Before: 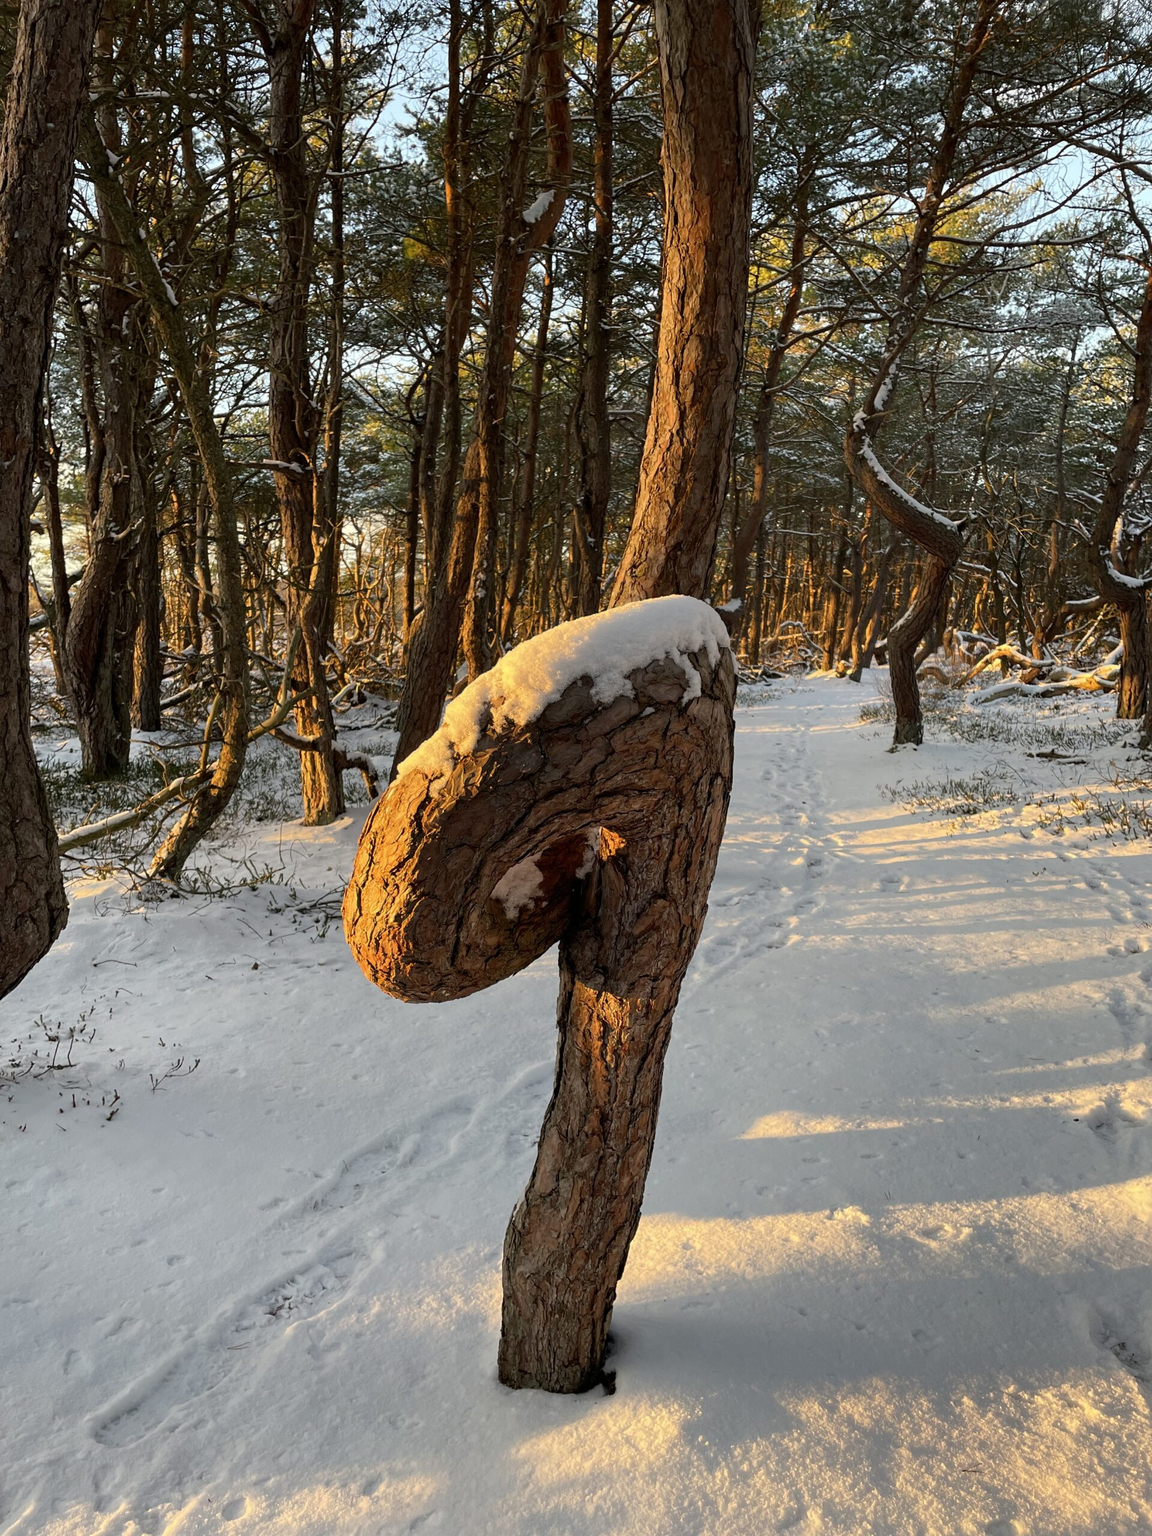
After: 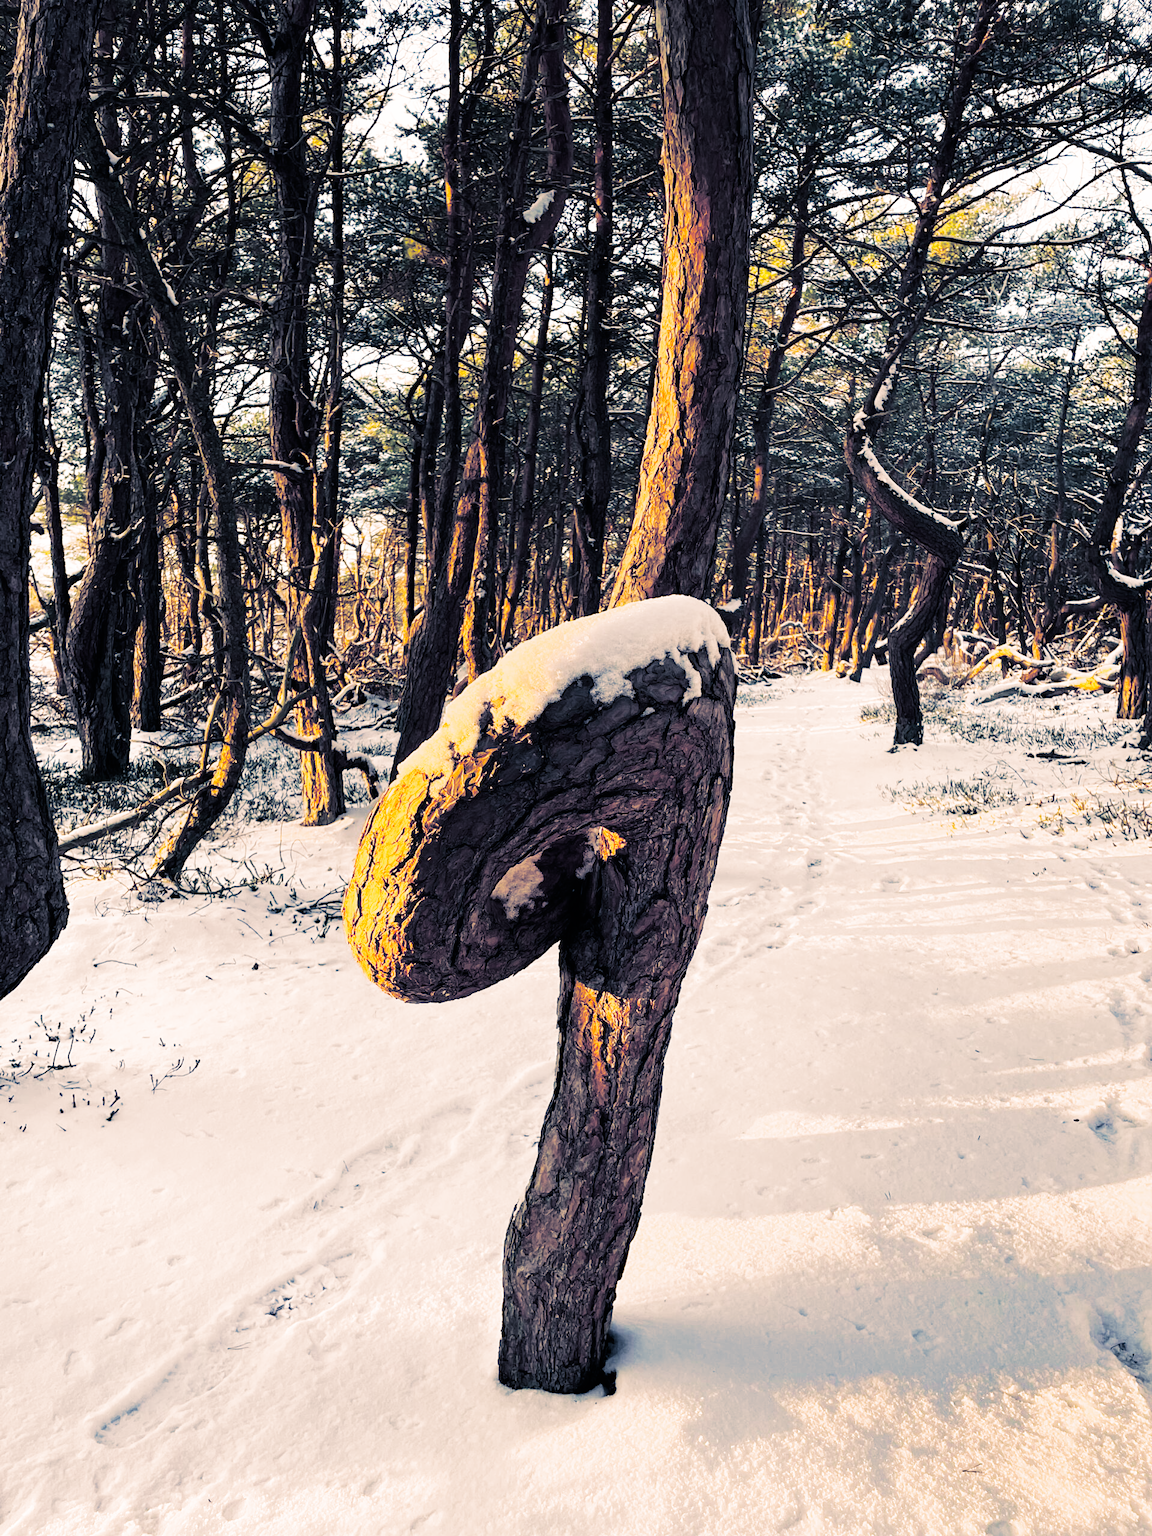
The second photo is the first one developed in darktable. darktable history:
split-toning: shadows › hue 226.8°, shadows › saturation 0.56, highlights › hue 28.8°, balance -40, compress 0%
base curve: curves: ch0 [(0, 0) (0.007, 0.004) (0.027, 0.03) (0.046, 0.07) (0.207, 0.54) (0.442, 0.872) (0.673, 0.972) (1, 1)], preserve colors none
